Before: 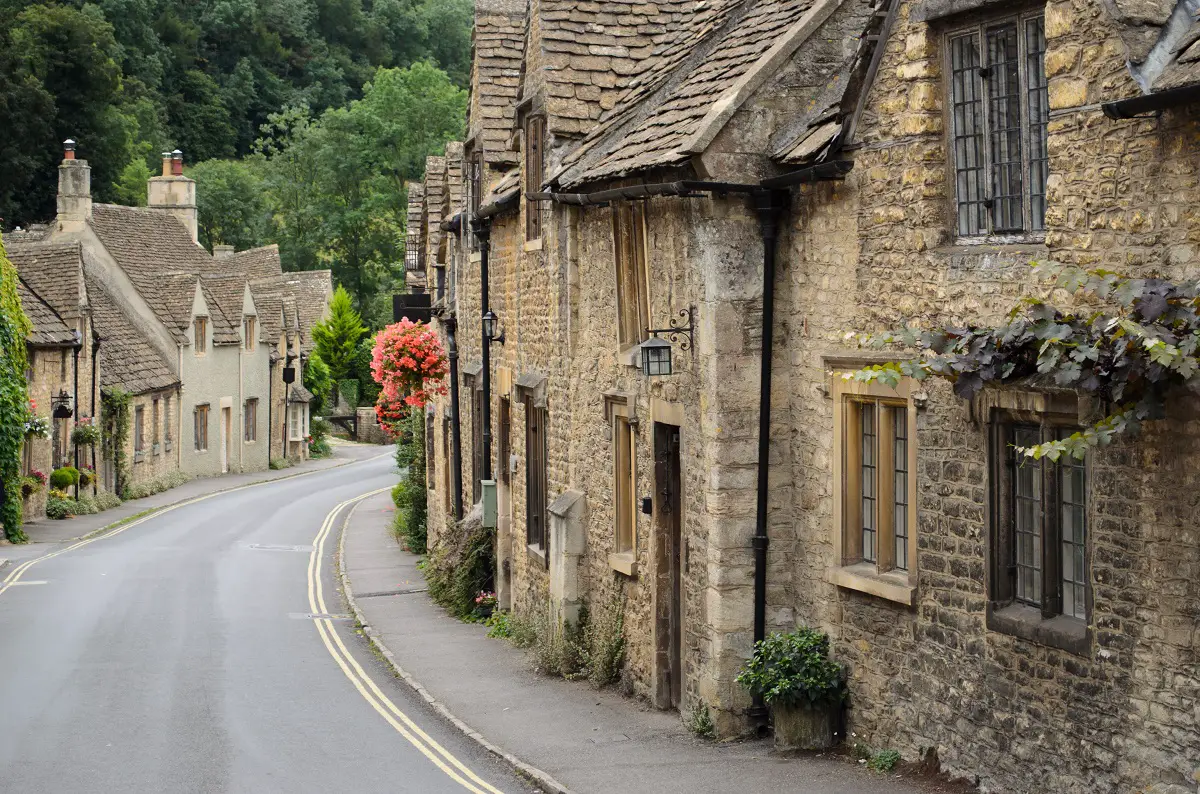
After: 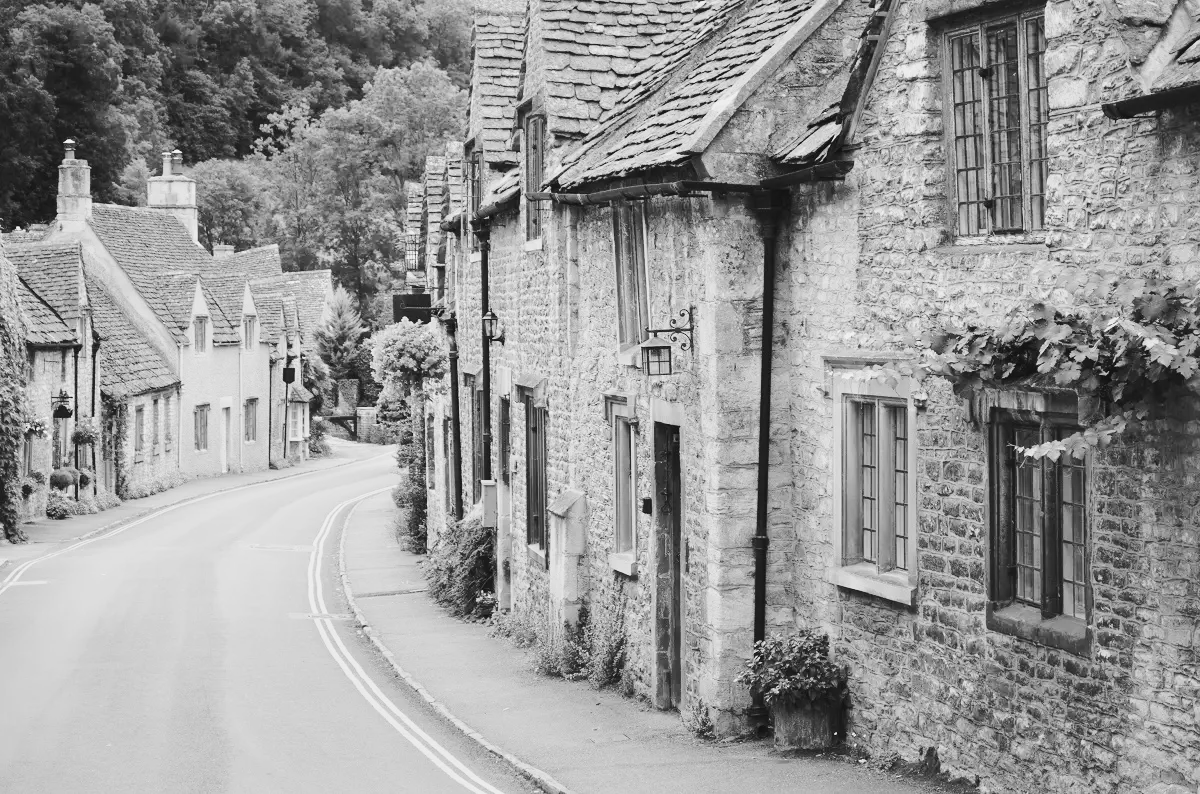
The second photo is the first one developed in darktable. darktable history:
monochrome: a 30.25, b 92.03
contrast brightness saturation: contrast 0.06, brightness -0.01, saturation -0.23
base curve: curves: ch0 [(0, 0.007) (0.028, 0.063) (0.121, 0.311) (0.46, 0.743) (0.859, 0.957) (1, 1)], preserve colors none
color contrast: green-magenta contrast 1.69, blue-yellow contrast 1.49
